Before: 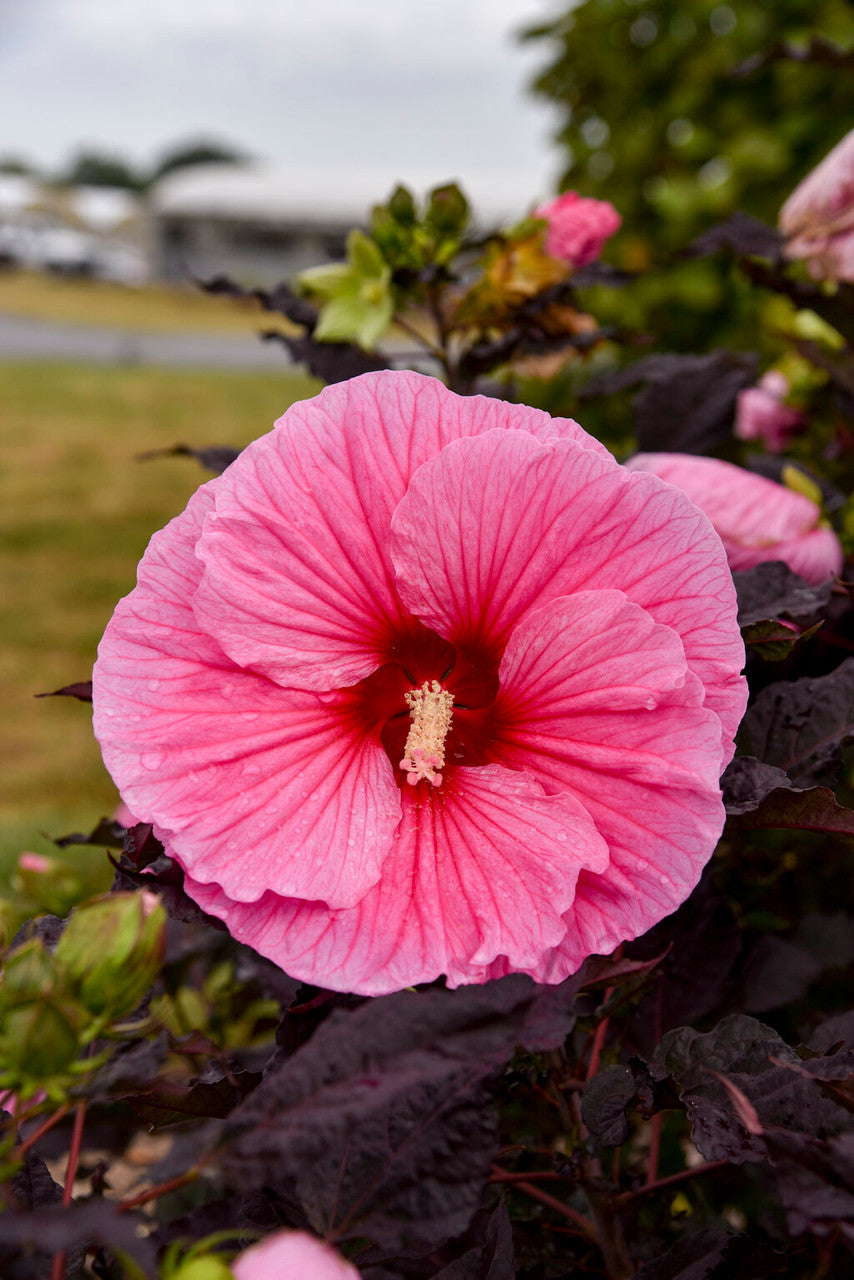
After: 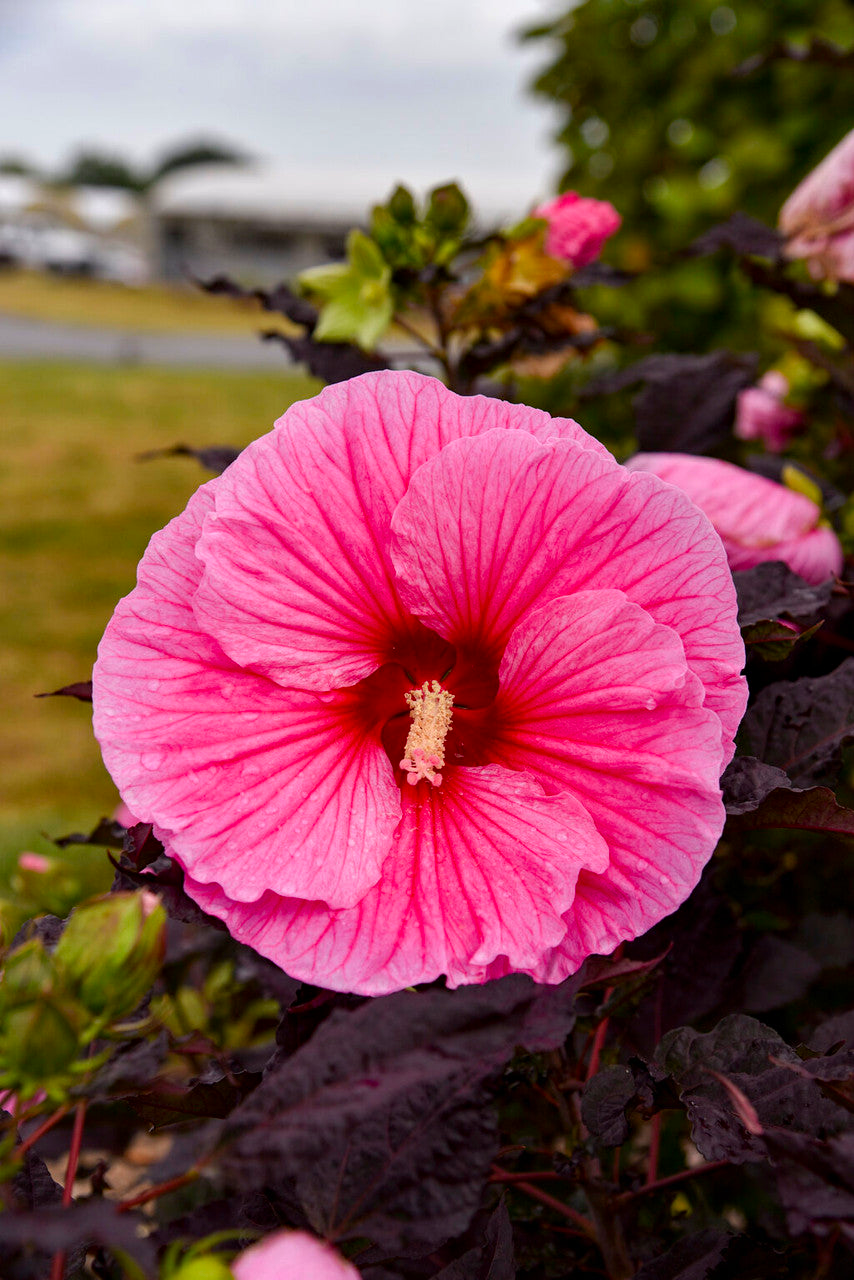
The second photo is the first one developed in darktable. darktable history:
contrast brightness saturation: contrast 0.04, saturation 0.158
haze removal: strength 0.118, distance 0.255, compatibility mode true, adaptive false
